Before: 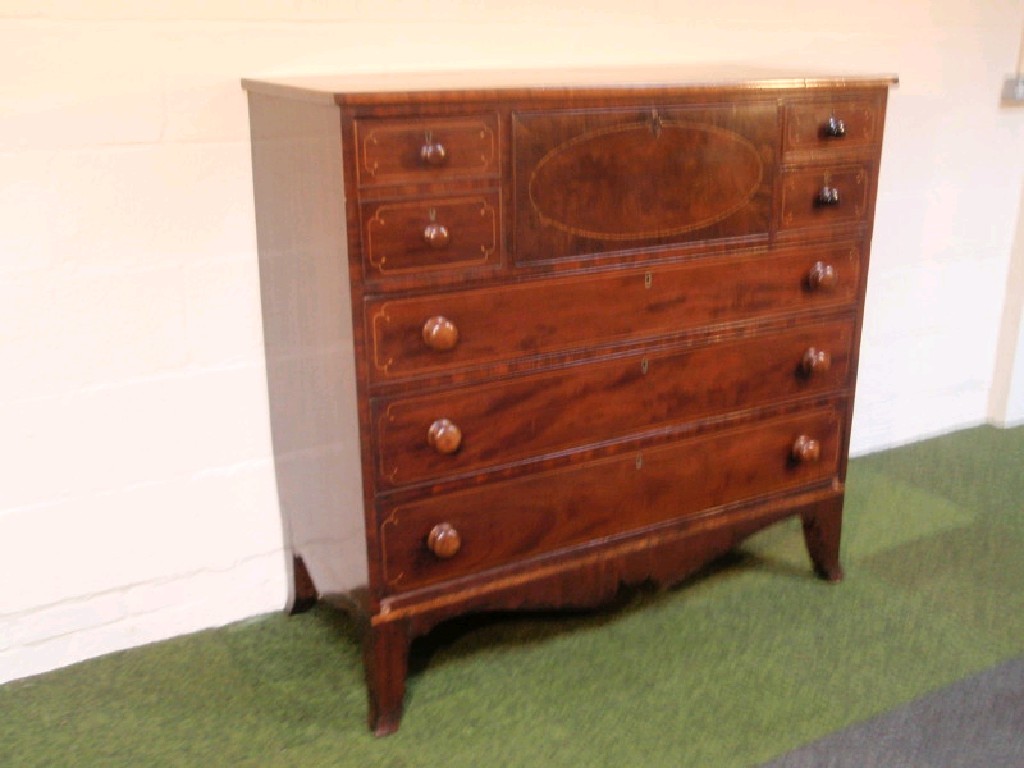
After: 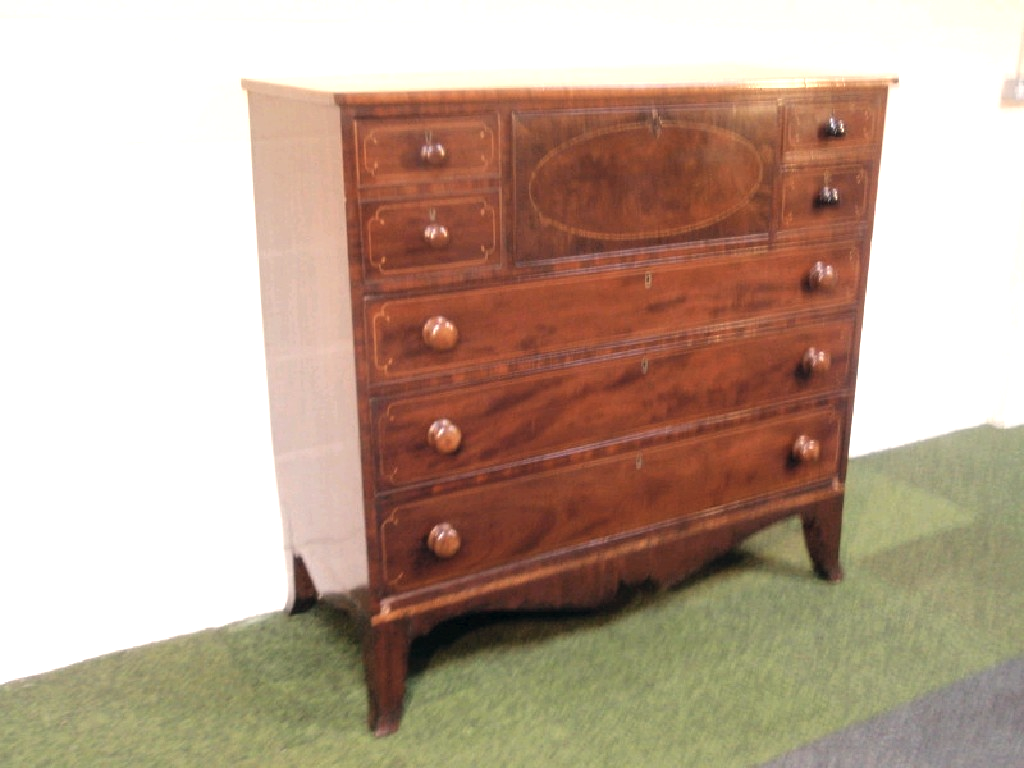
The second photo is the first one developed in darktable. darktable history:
color correction: highlights a* 2.85, highlights b* 5, shadows a* -1.56, shadows b* -4.87, saturation 0.78
exposure: black level correction 0, exposure 0.68 EV, compensate highlight preservation false
